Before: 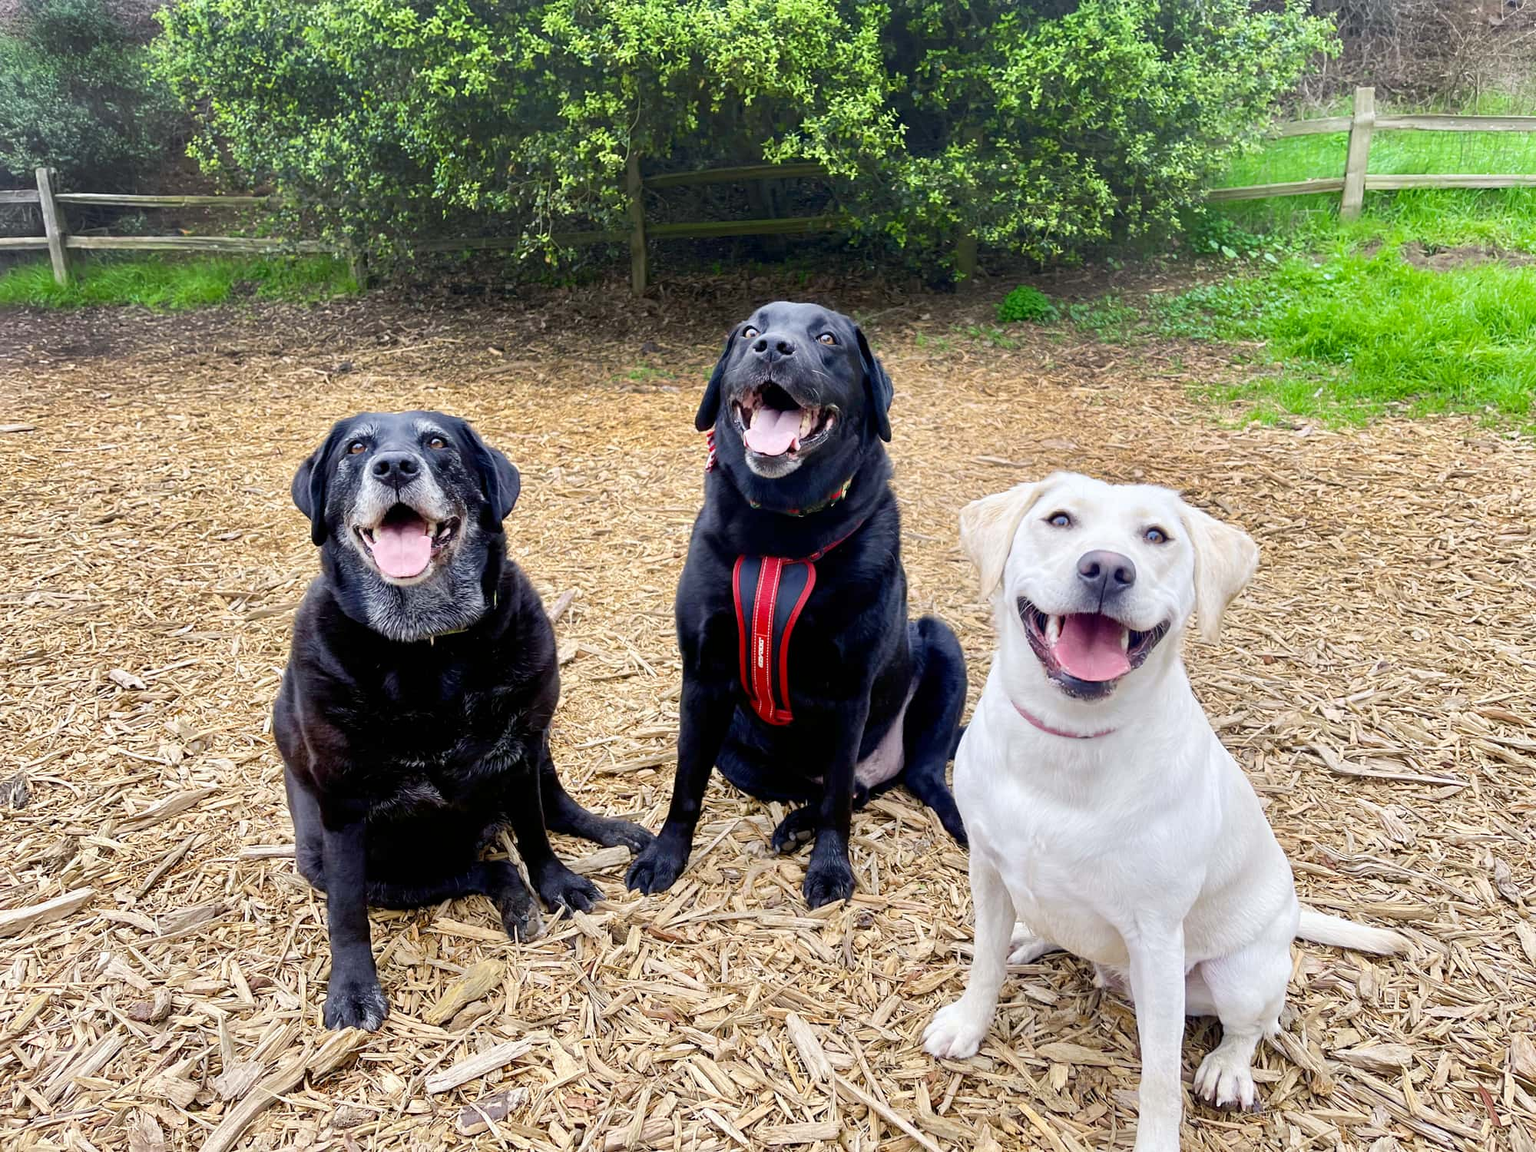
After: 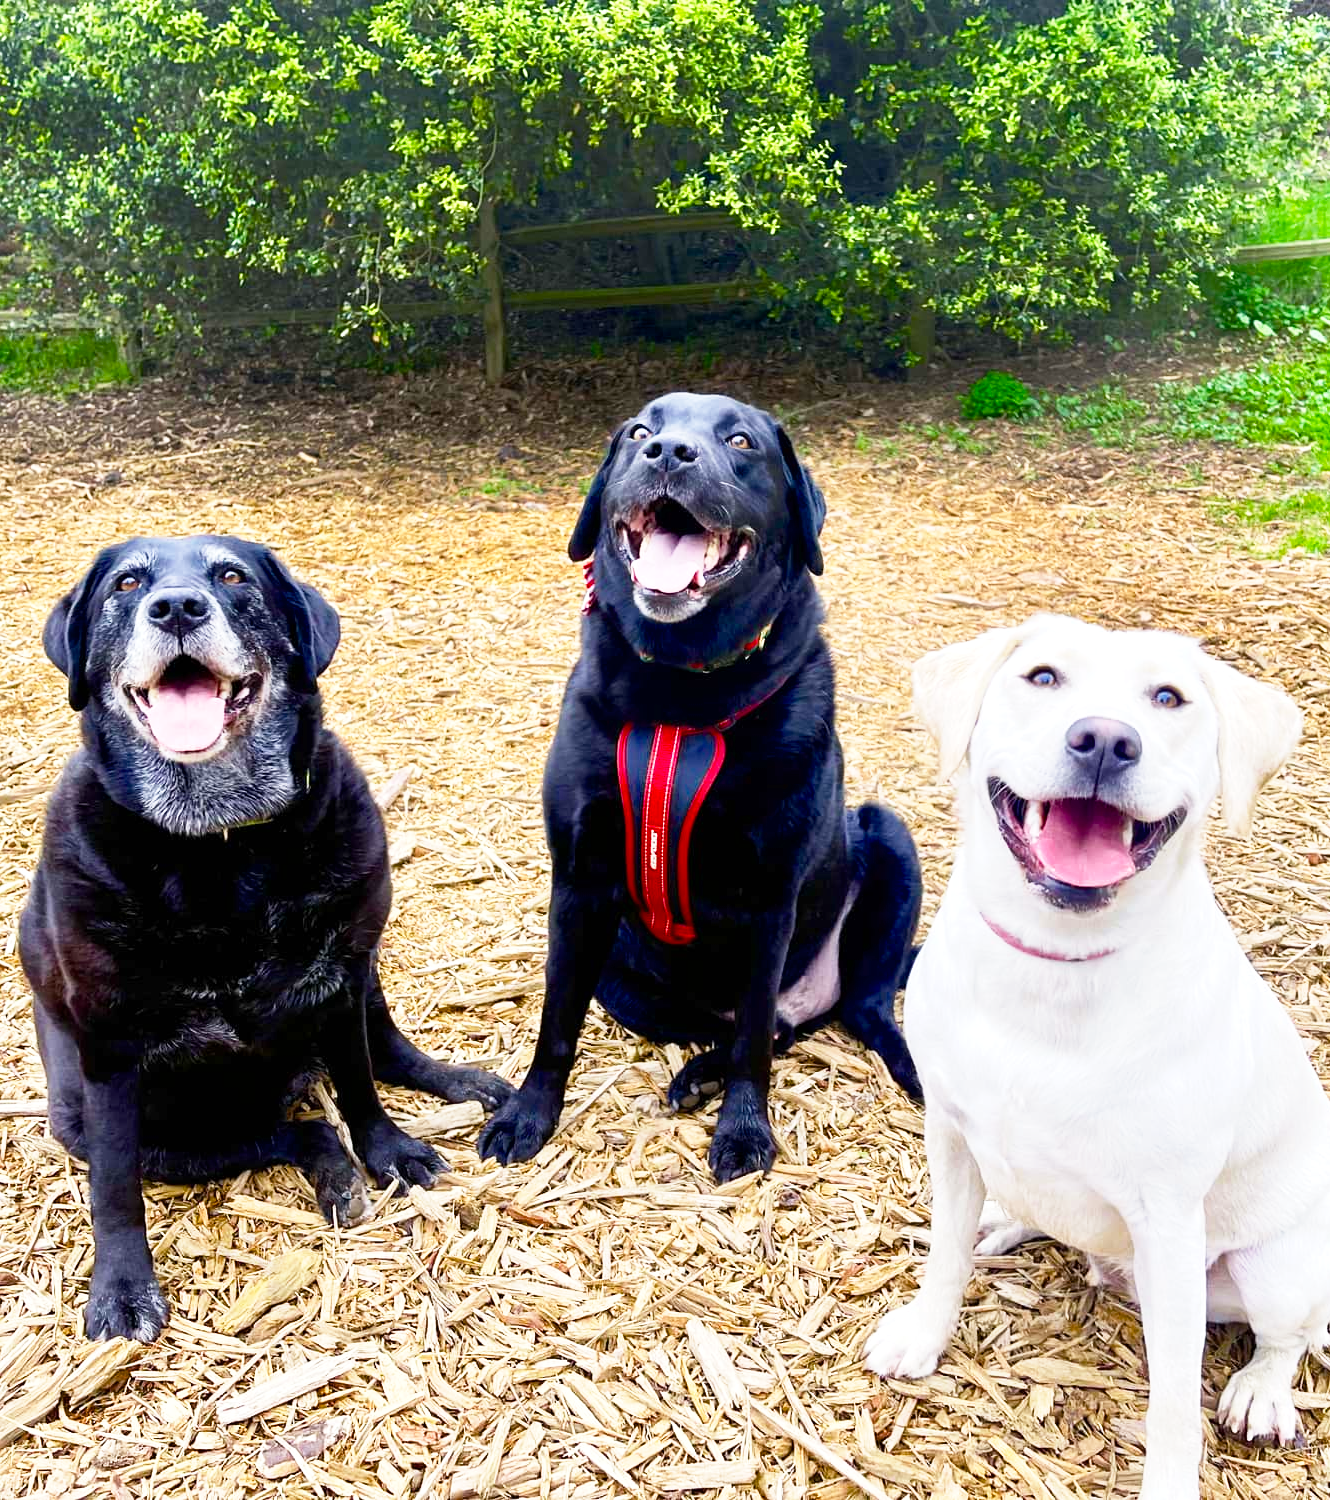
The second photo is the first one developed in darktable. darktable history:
color balance rgb: linear chroma grading › shadows 16%, perceptual saturation grading › global saturation 8%, perceptual saturation grading › shadows 4%, perceptual brilliance grading › global brilliance 2%, perceptual brilliance grading › highlights 8%, perceptual brilliance grading › shadows -4%, global vibrance 16%, saturation formula JzAzBz (2021)
base curve: curves: ch0 [(0, 0) (0.579, 0.807) (1, 1)], preserve colors none
crop: left 16.899%, right 16.556%
